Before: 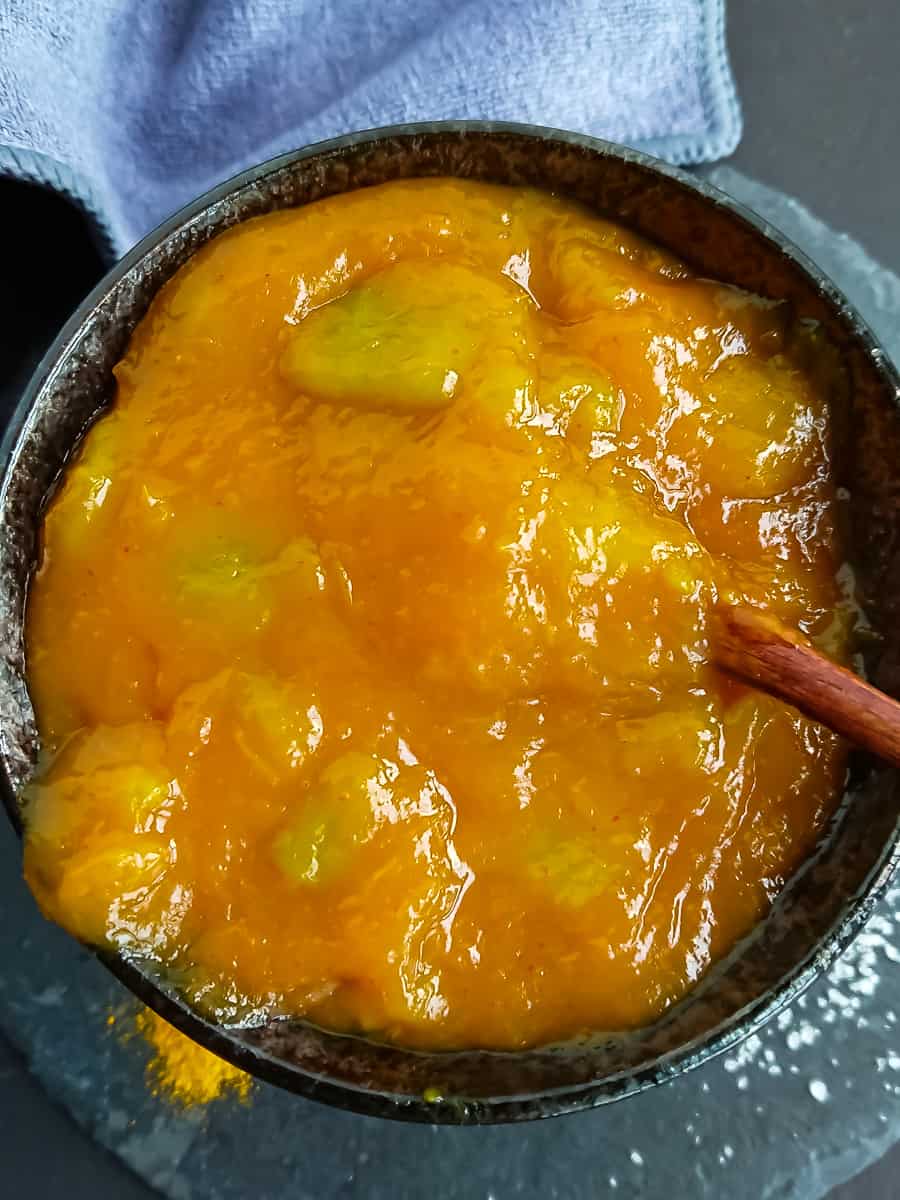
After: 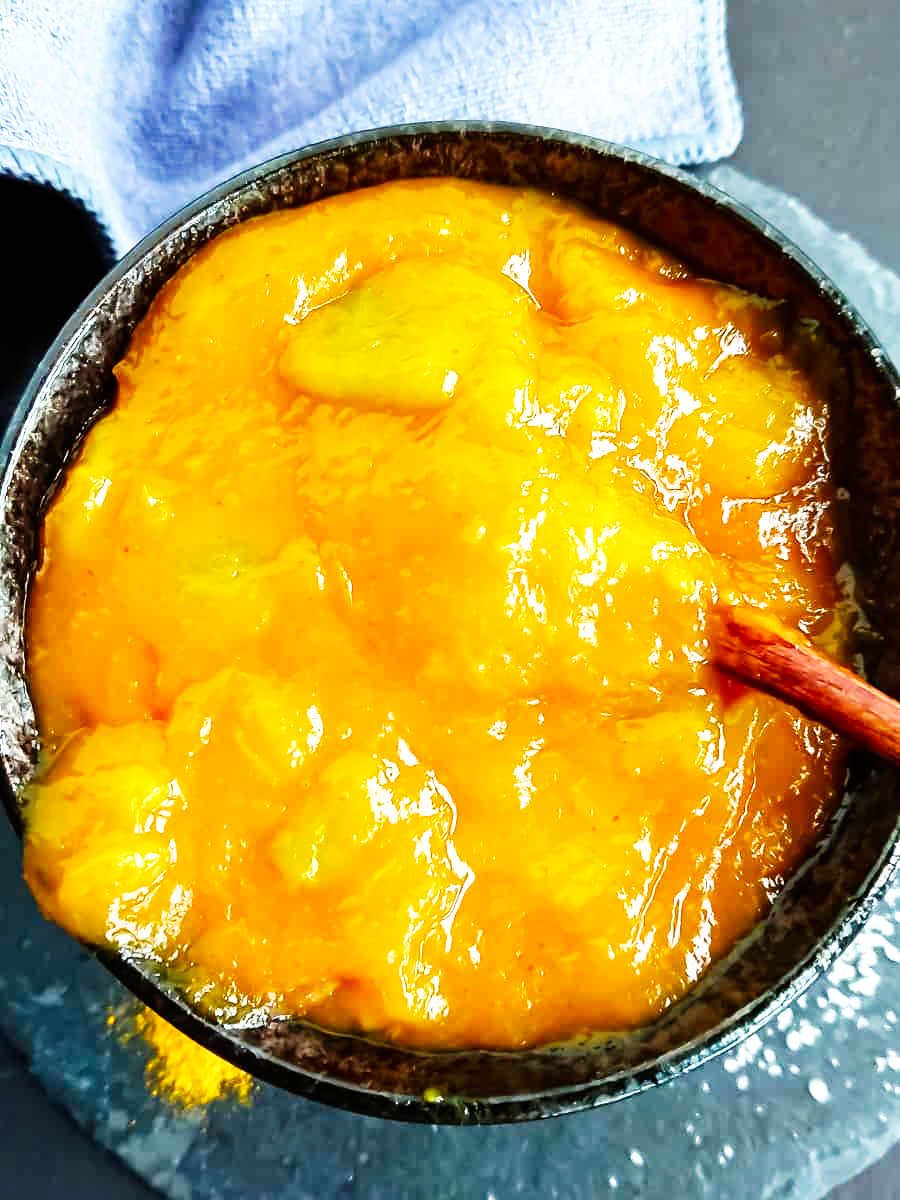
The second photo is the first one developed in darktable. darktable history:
base curve: curves: ch0 [(0, 0) (0.007, 0.004) (0.027, 0.03) (0.046, 0.07) (0.207, 0.54) (0.442, 0.872) (0.673, 0.972) (1, 1)], preserve colors none
local contrast: mode bilateral grid, contrast 10, coarseness 25, detail 112%, midtone range 0.2
